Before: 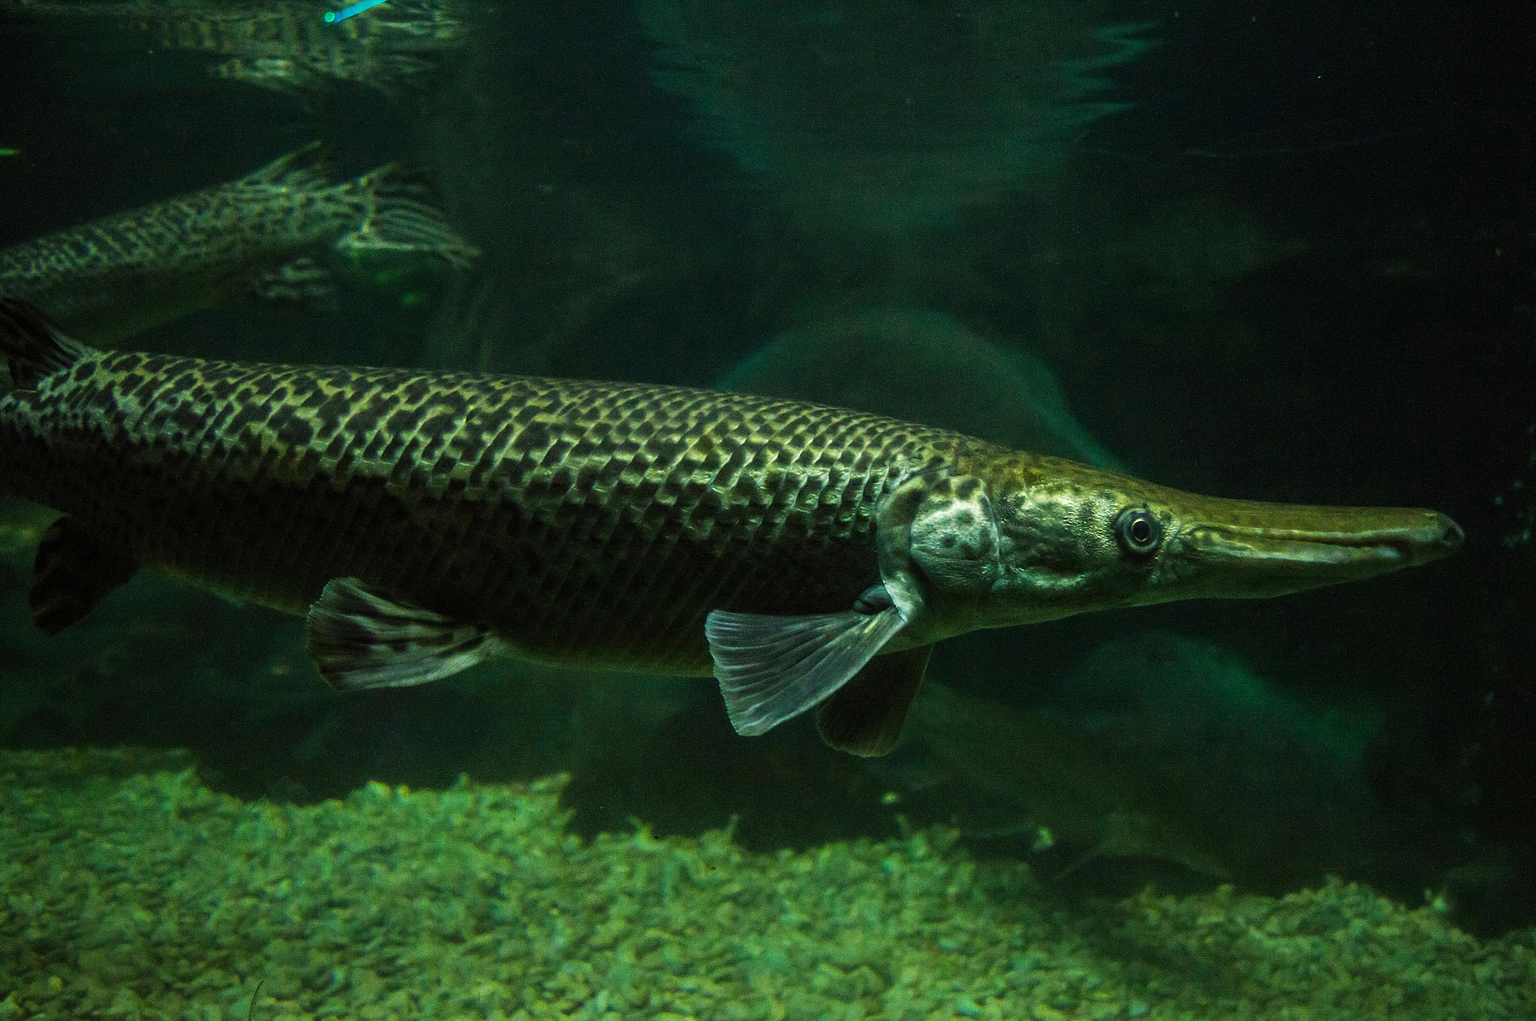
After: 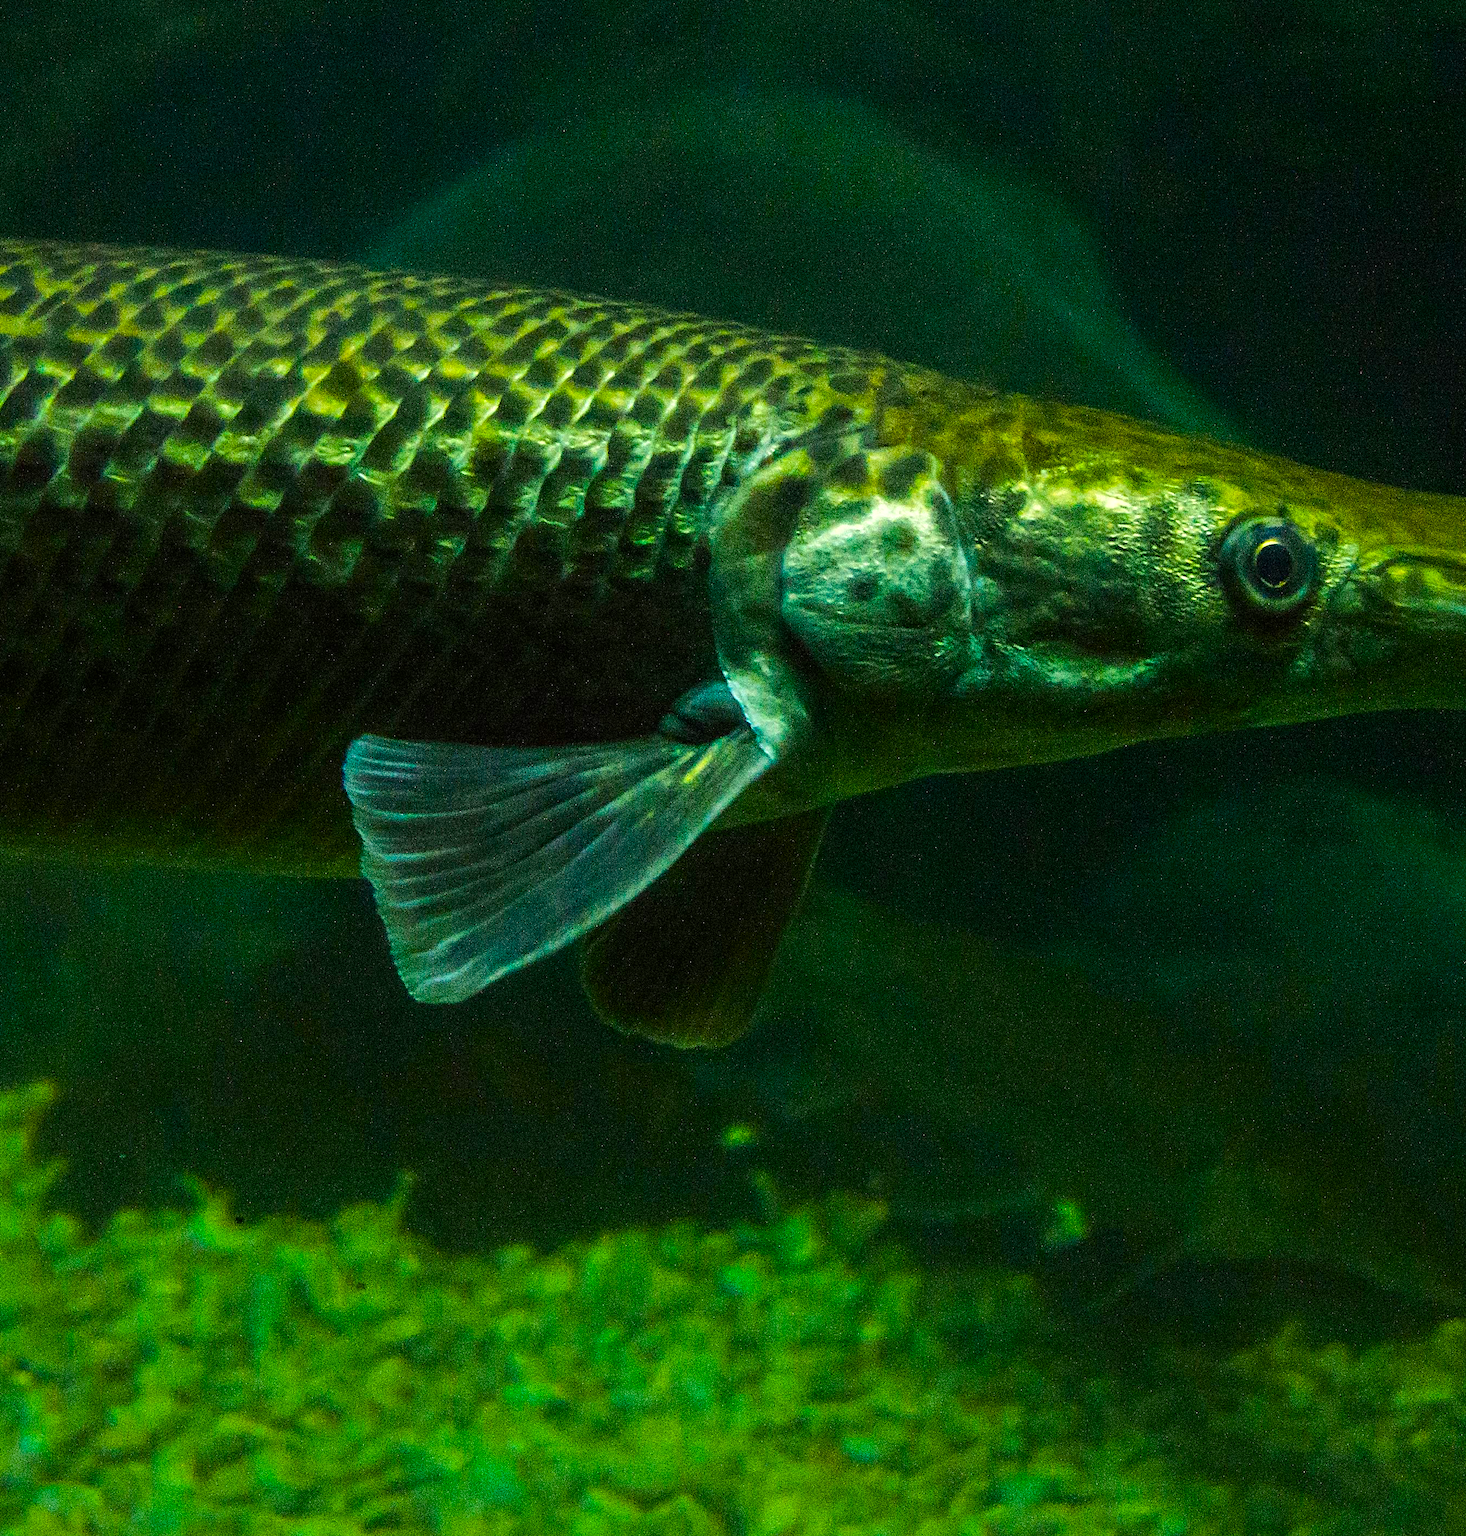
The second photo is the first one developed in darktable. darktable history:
color balance rgb: highlights gain › luminance 0.999%, highlights gain › chroma 0.481%, highlights gain › hue 42.6°, linear chroma grading › global chroma 14.715%, perceptual saturation grading › global saturation 40.497%, perceptual brilliance grading › highlights 7.7%, perceptual brilliance grading › mid-tones 3.626%, perceptual brilliance grading › shadows 1.63%, global vibrance 14.731%
shadows and highlights: shadows -20.6, white point adjustment -2.09, highlights -35.2
crop: left 35.442%, top 26.077%, right 19.815%, bottom 3.459%
